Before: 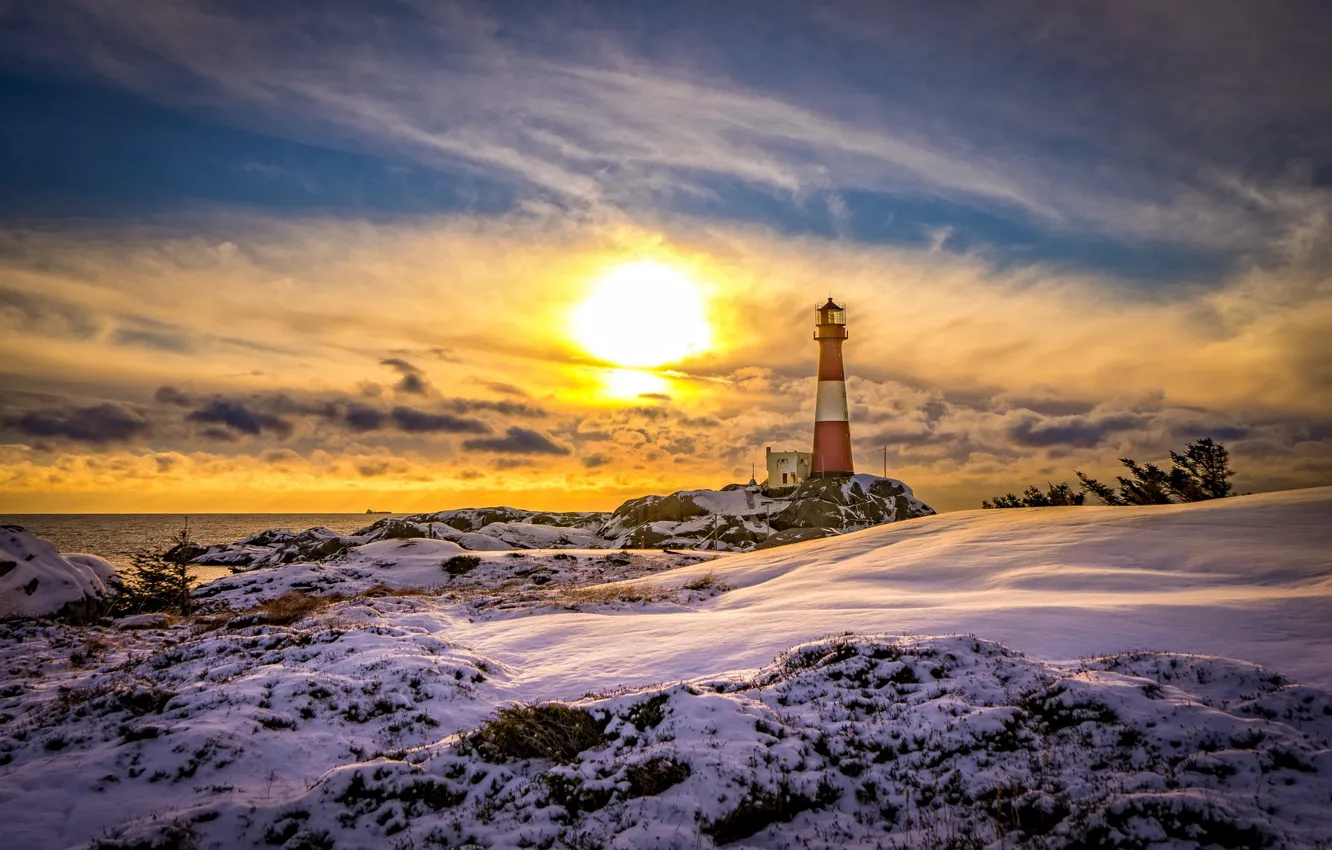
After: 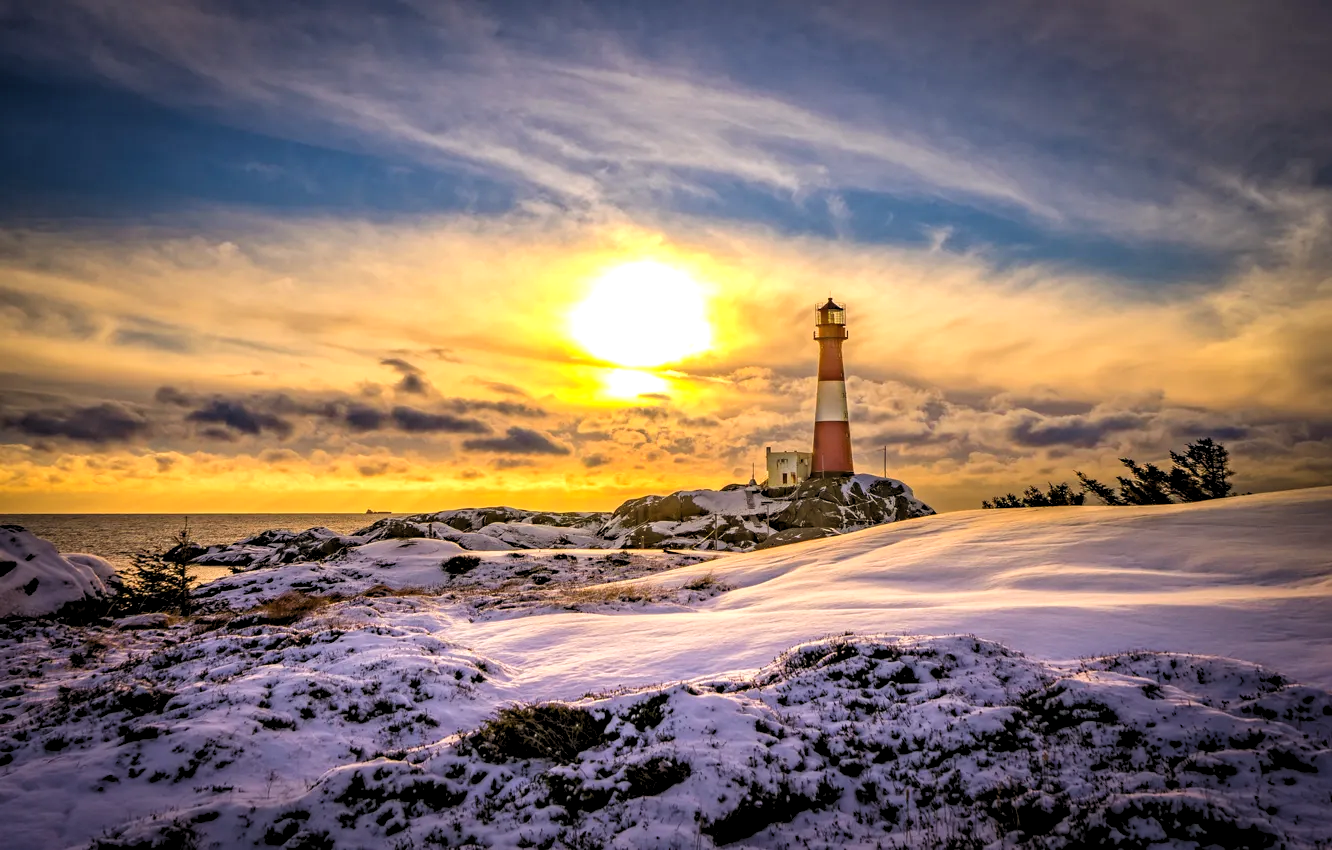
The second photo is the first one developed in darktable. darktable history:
levels: levels [0.073, 0.497, 0.972]
exposure: exposure 0.202 EV, compensate highlight preservation false
